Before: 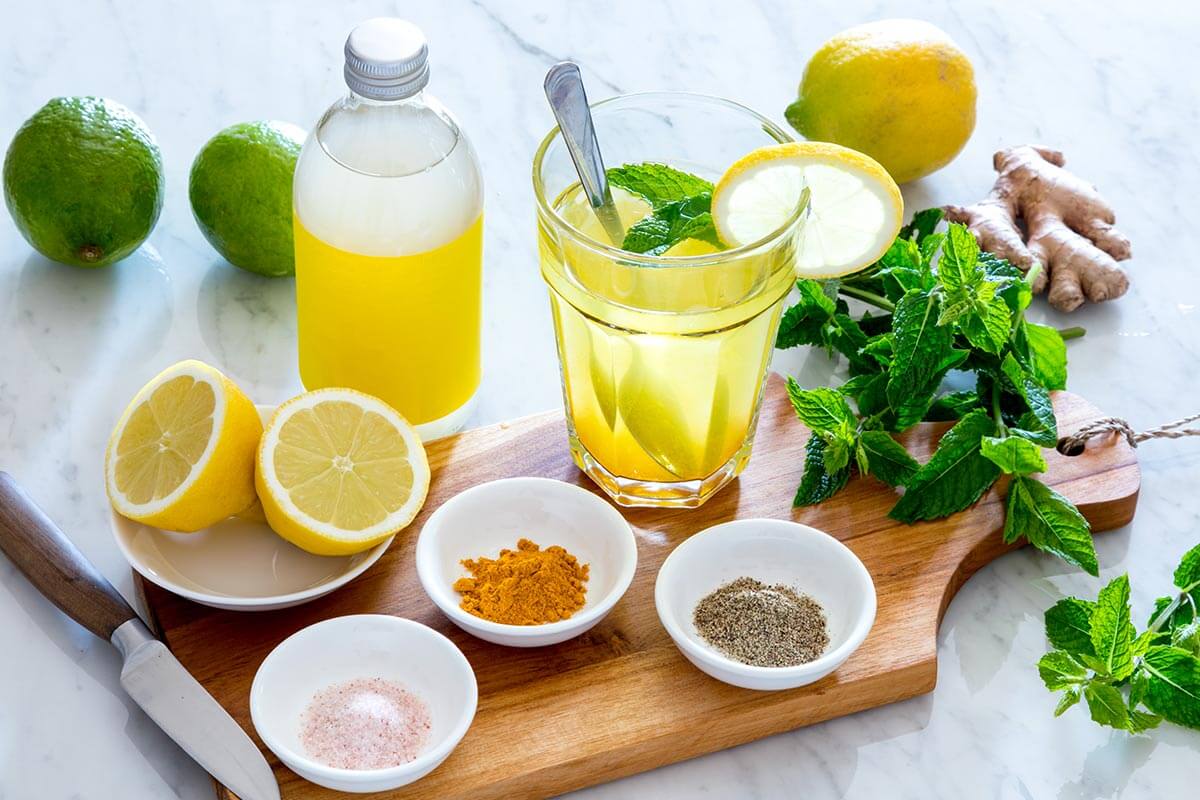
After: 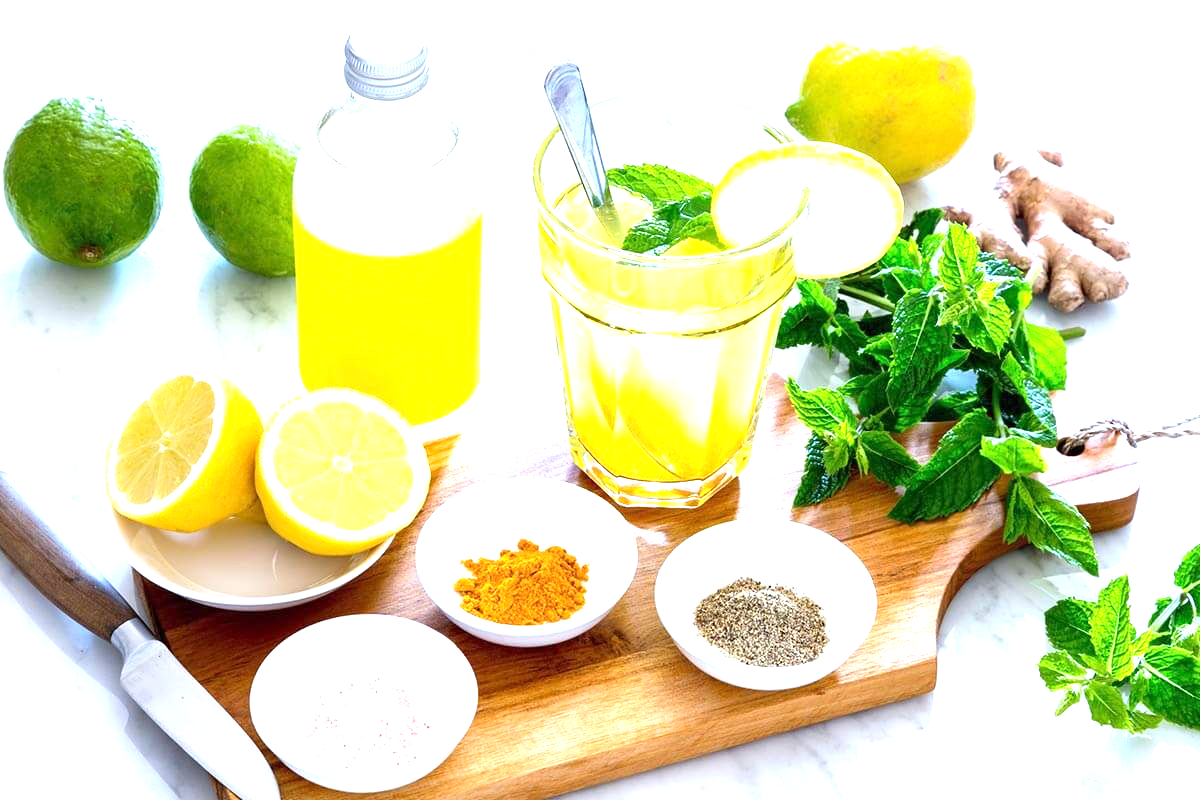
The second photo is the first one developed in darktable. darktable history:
white balance: red 0.967, blue 1.049
exposure: exposure 1.15 EV, compensate highlight preservation false
